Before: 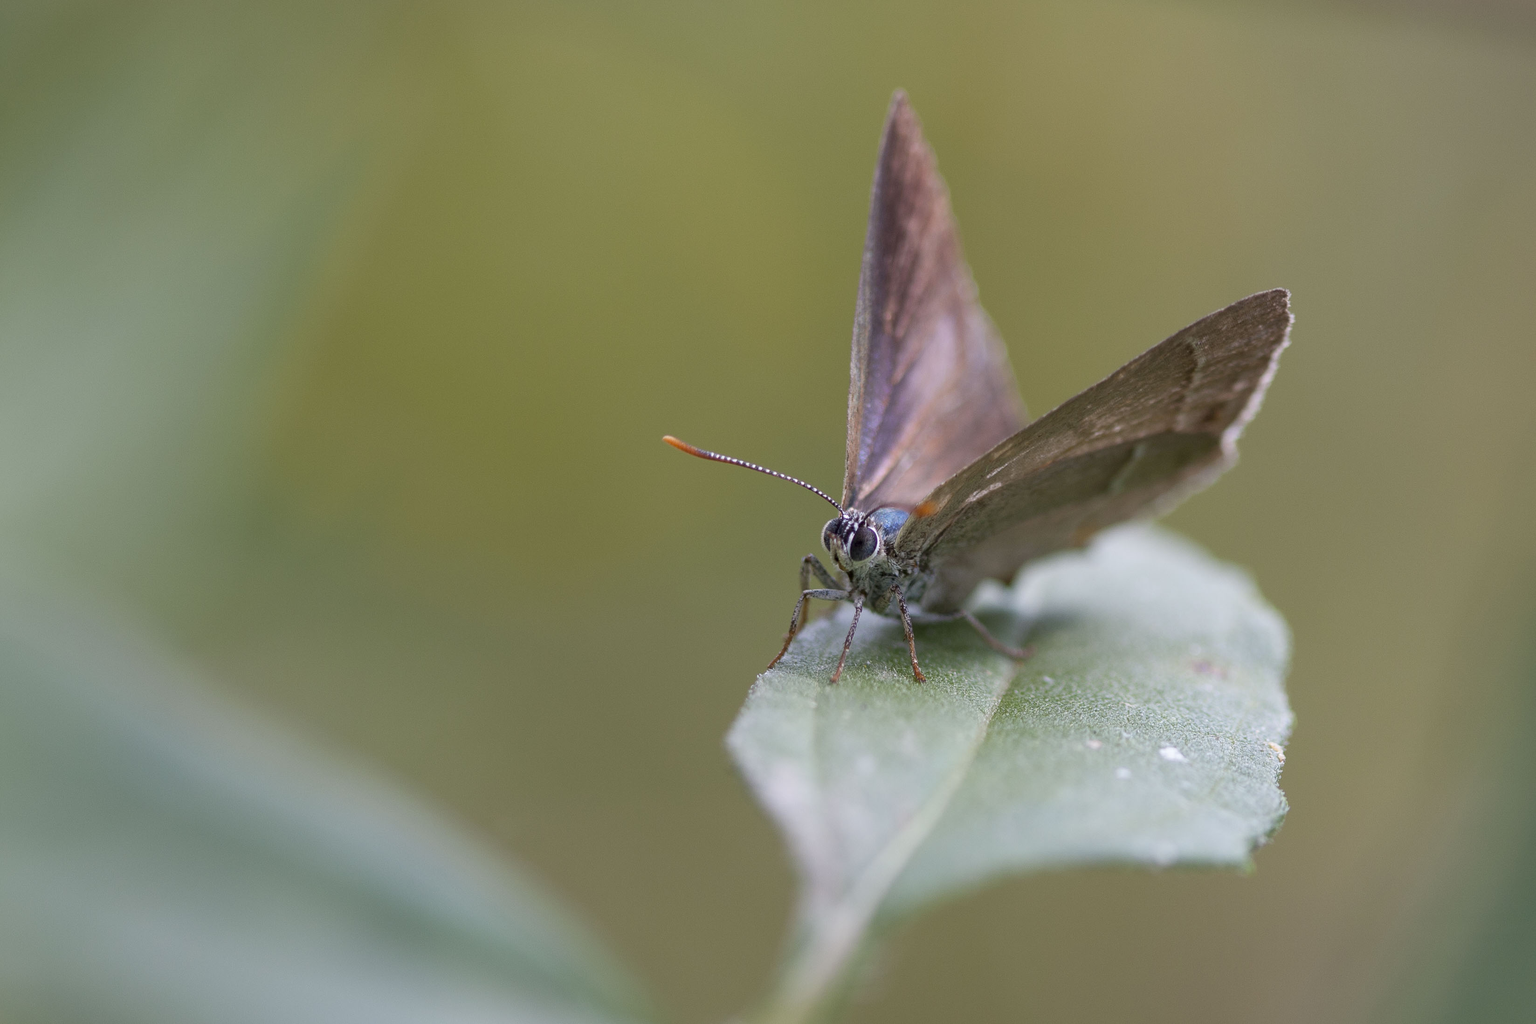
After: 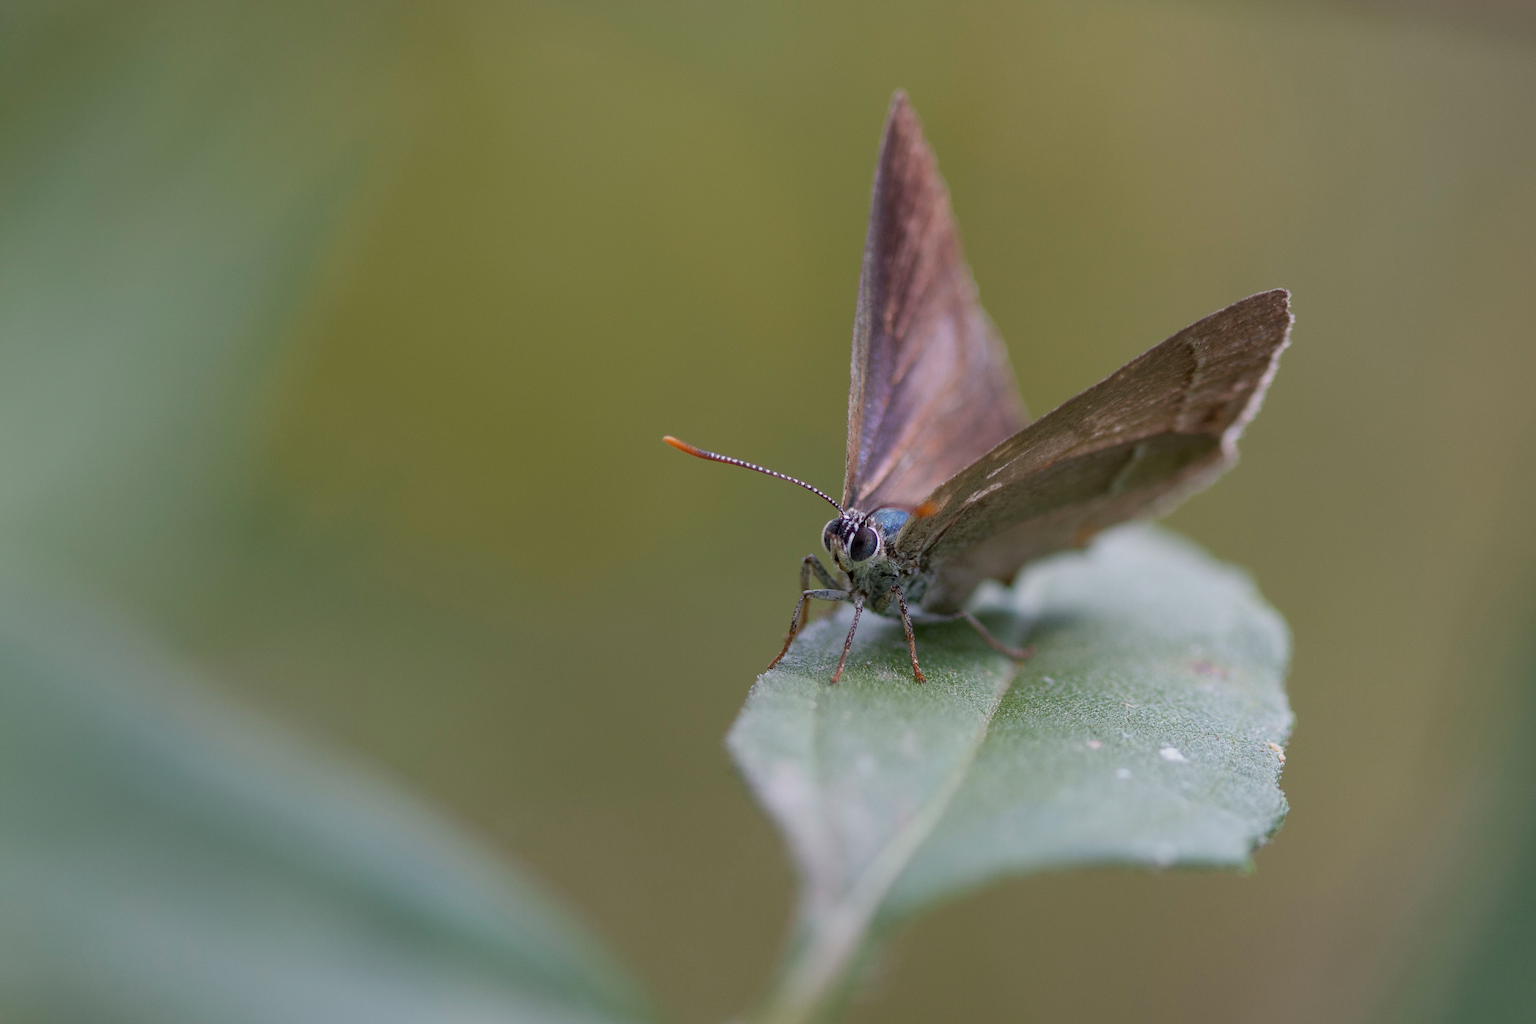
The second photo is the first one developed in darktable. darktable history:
exposure: exposure -0.318 EV, compensate highlight preservation false
